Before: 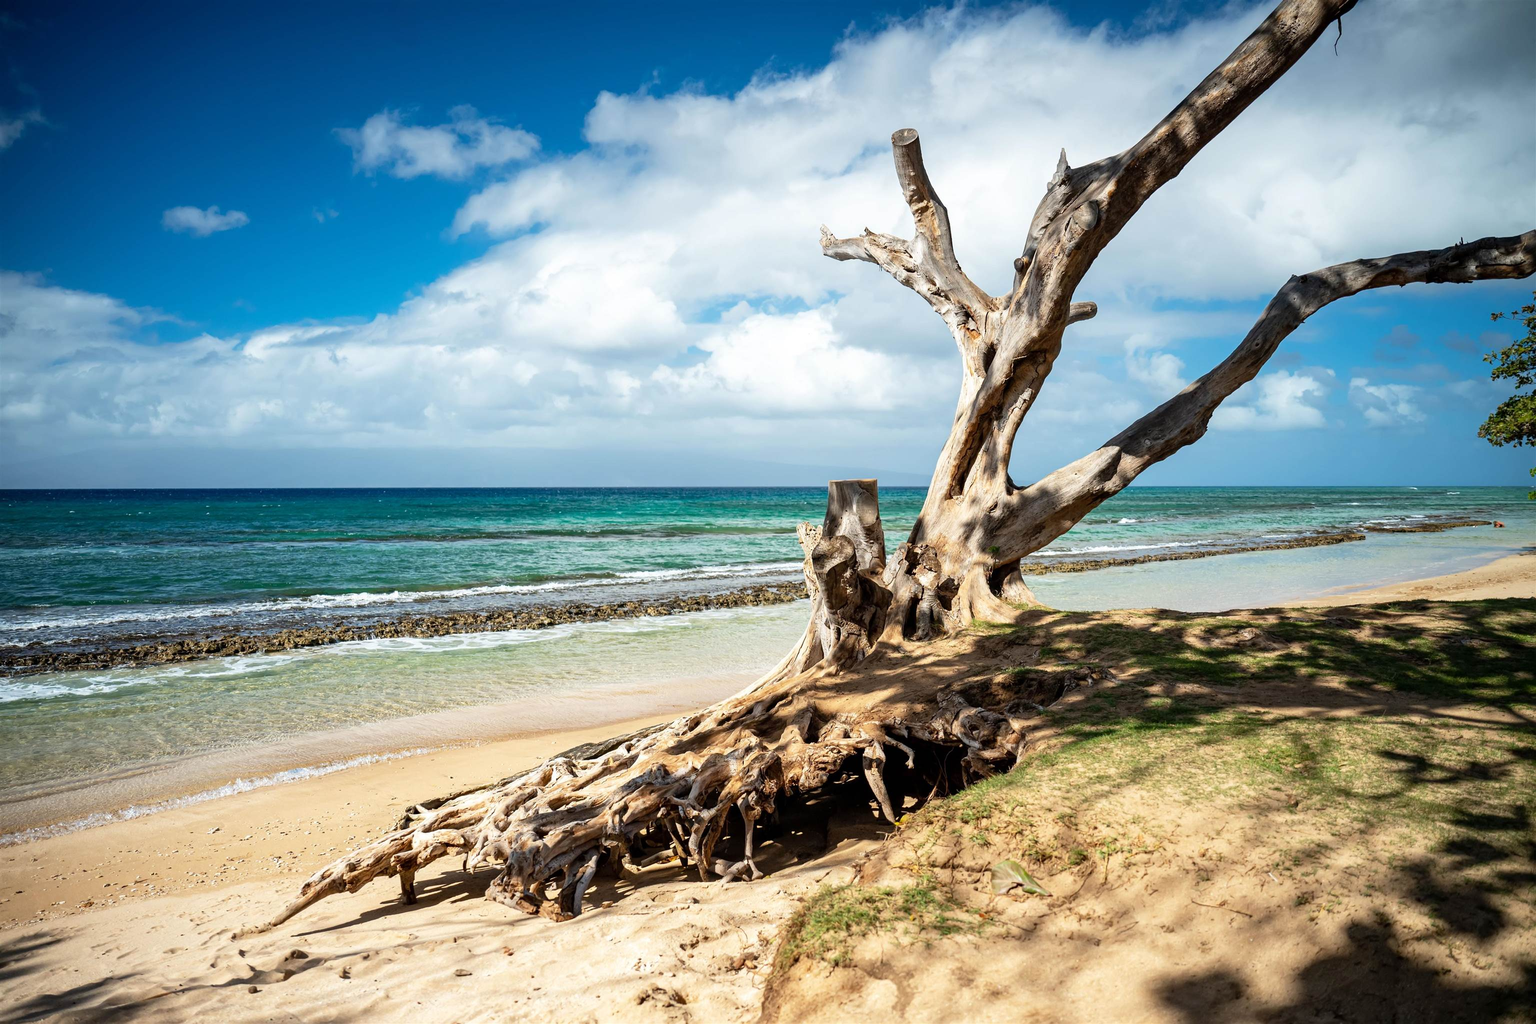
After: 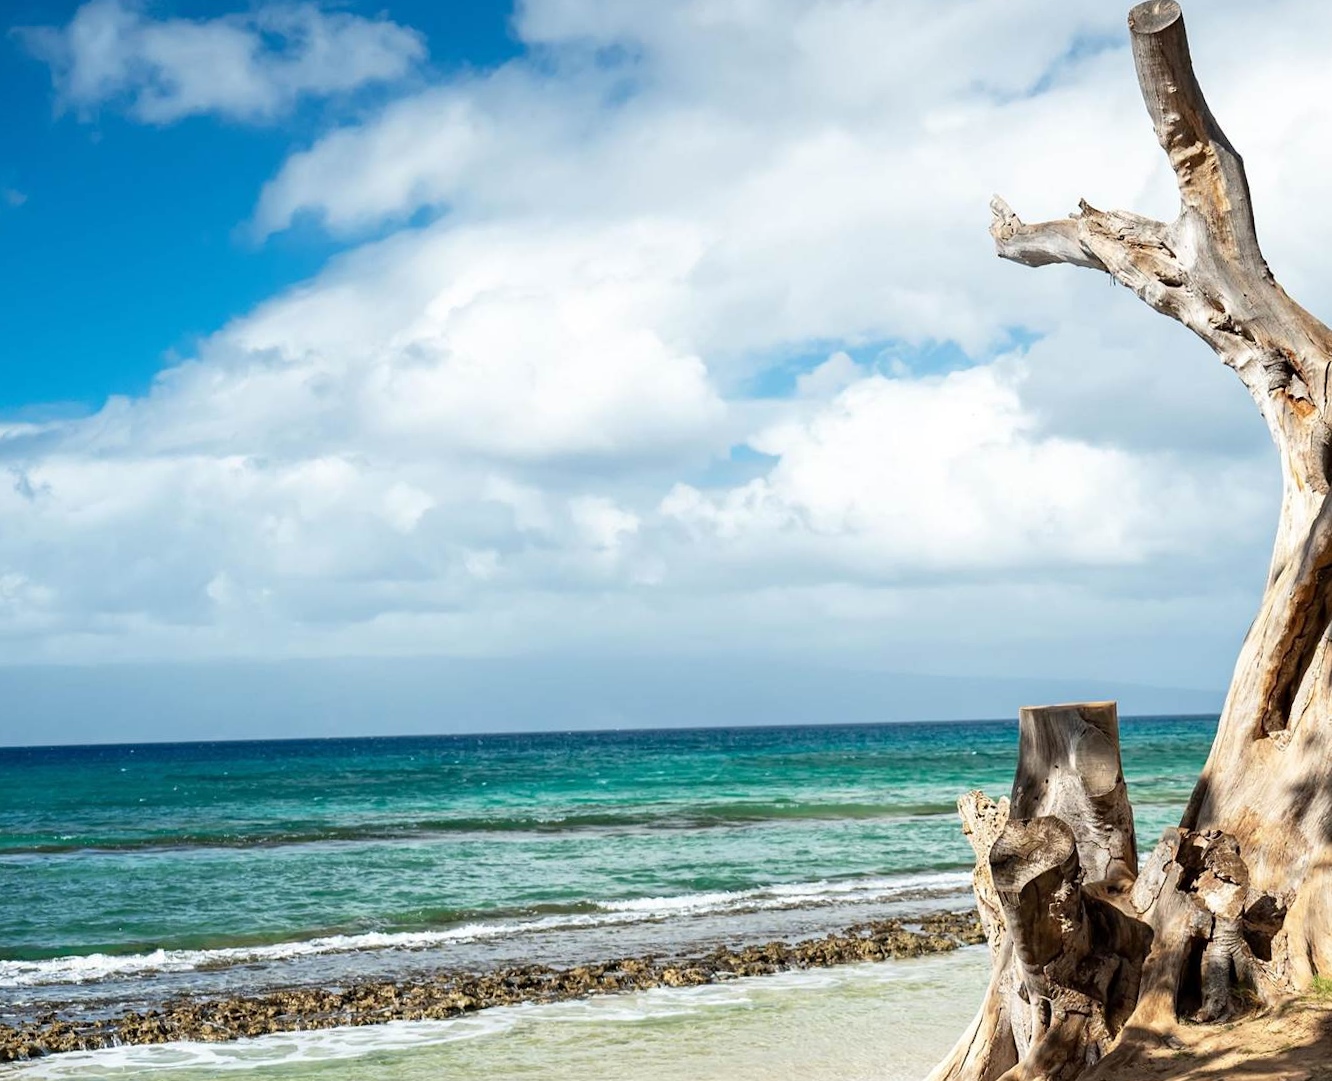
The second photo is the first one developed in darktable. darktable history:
rotate and perspective: rotation -1.42°, crop left 0.016, crop right 0.984, crop top 0.035, crop bottom 0.965
crop: left 20.248%, top 10.86%, right 35.675%, bottom 34.321%
